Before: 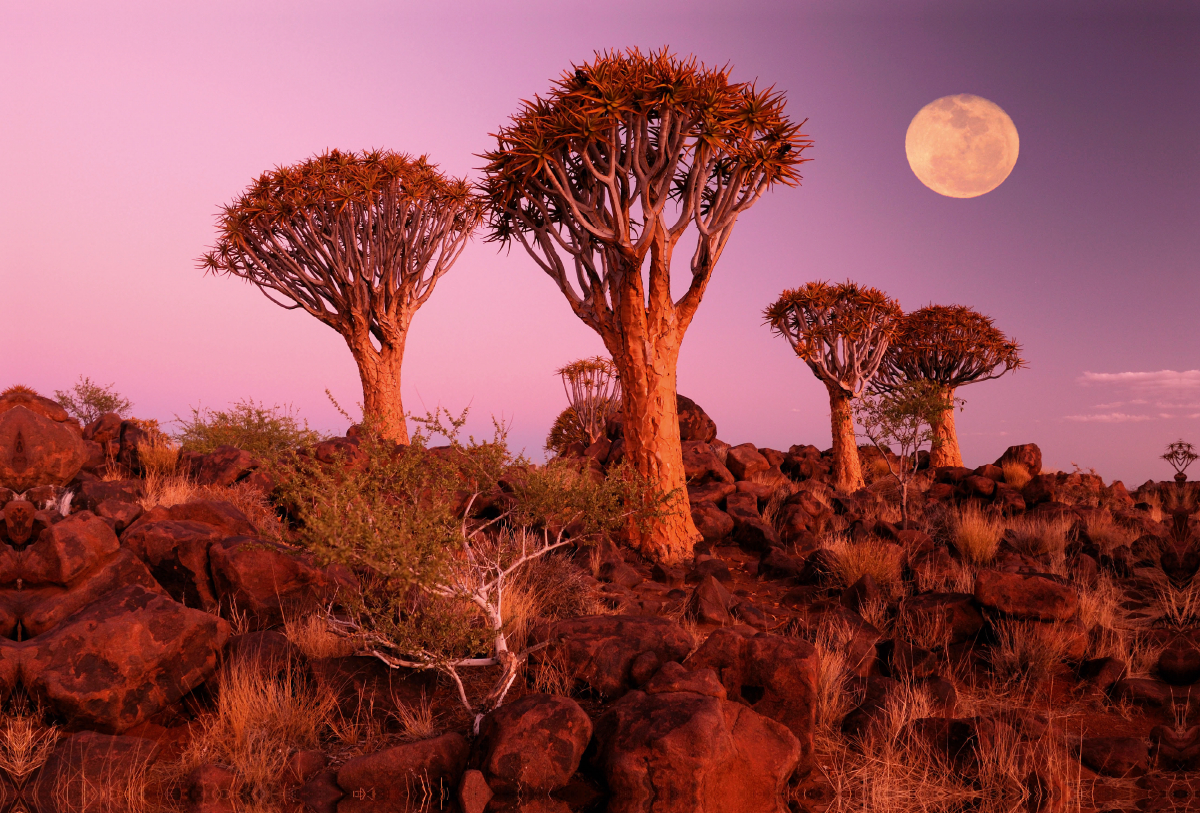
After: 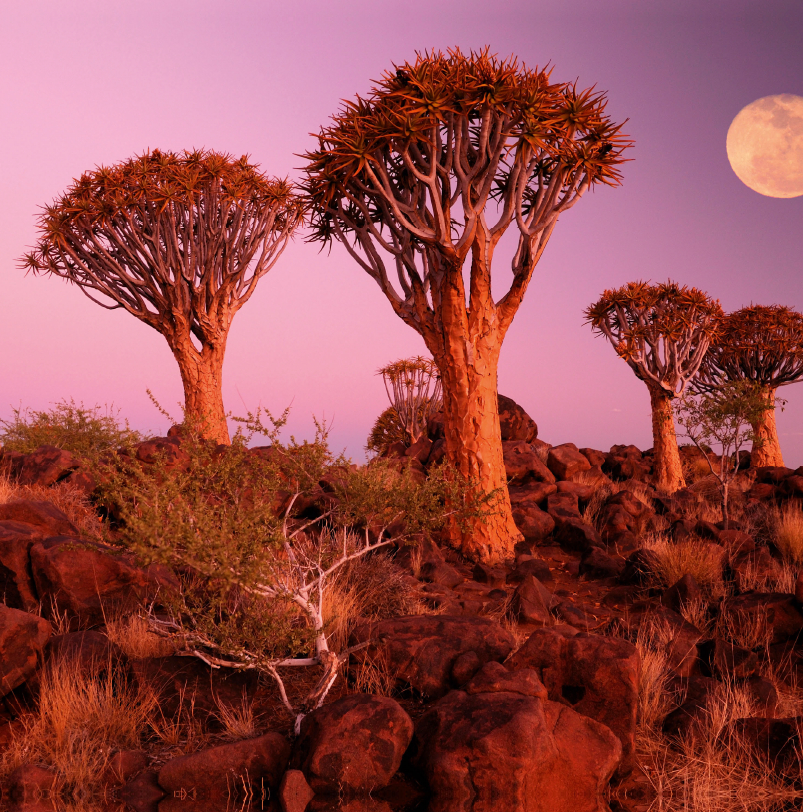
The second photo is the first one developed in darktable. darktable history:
crop and rotate: left 14.932%, right 18.125%
